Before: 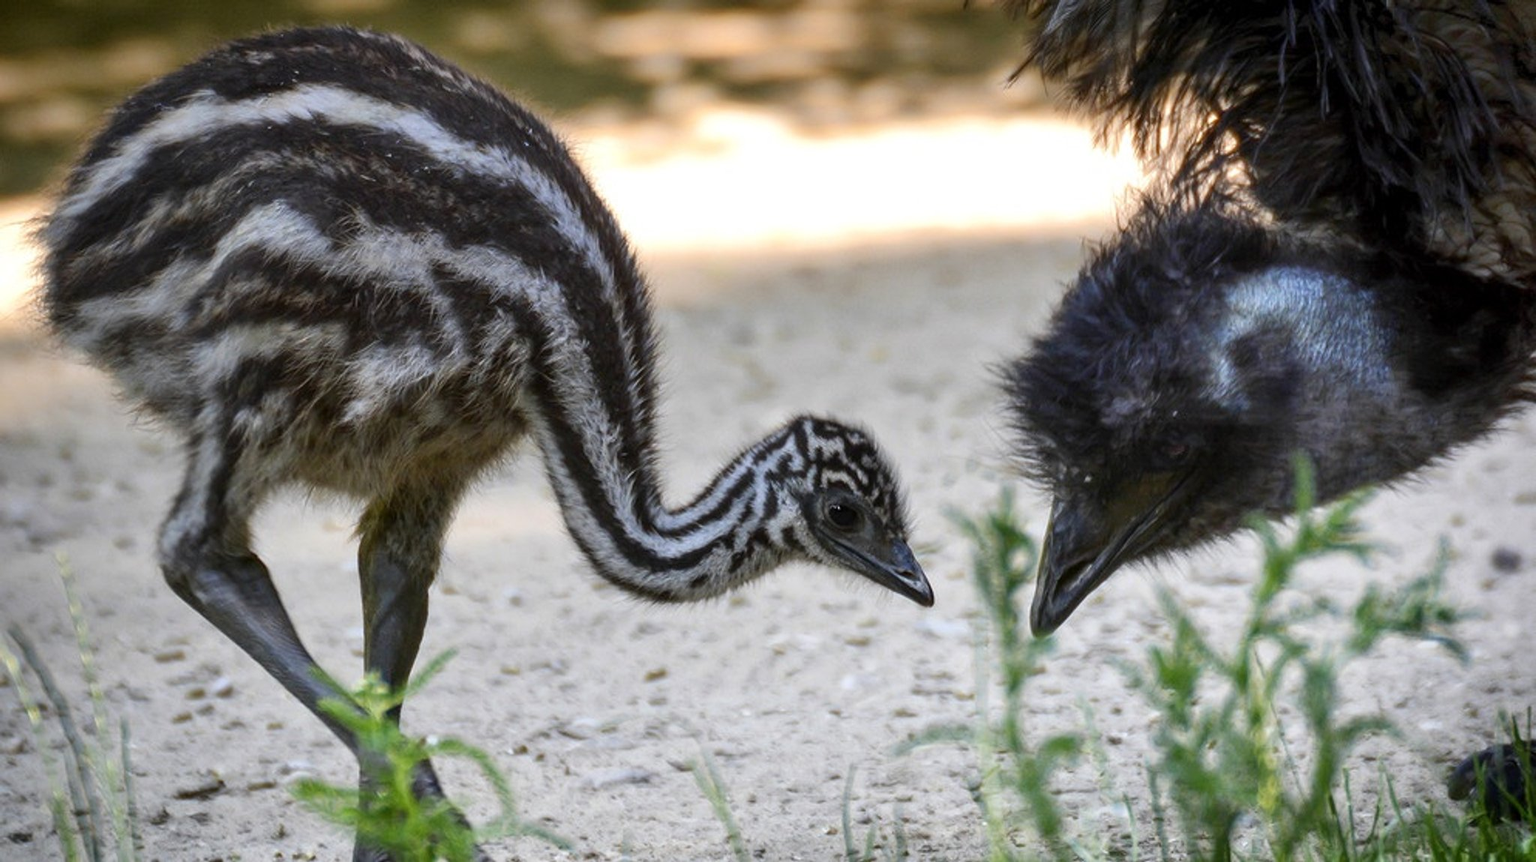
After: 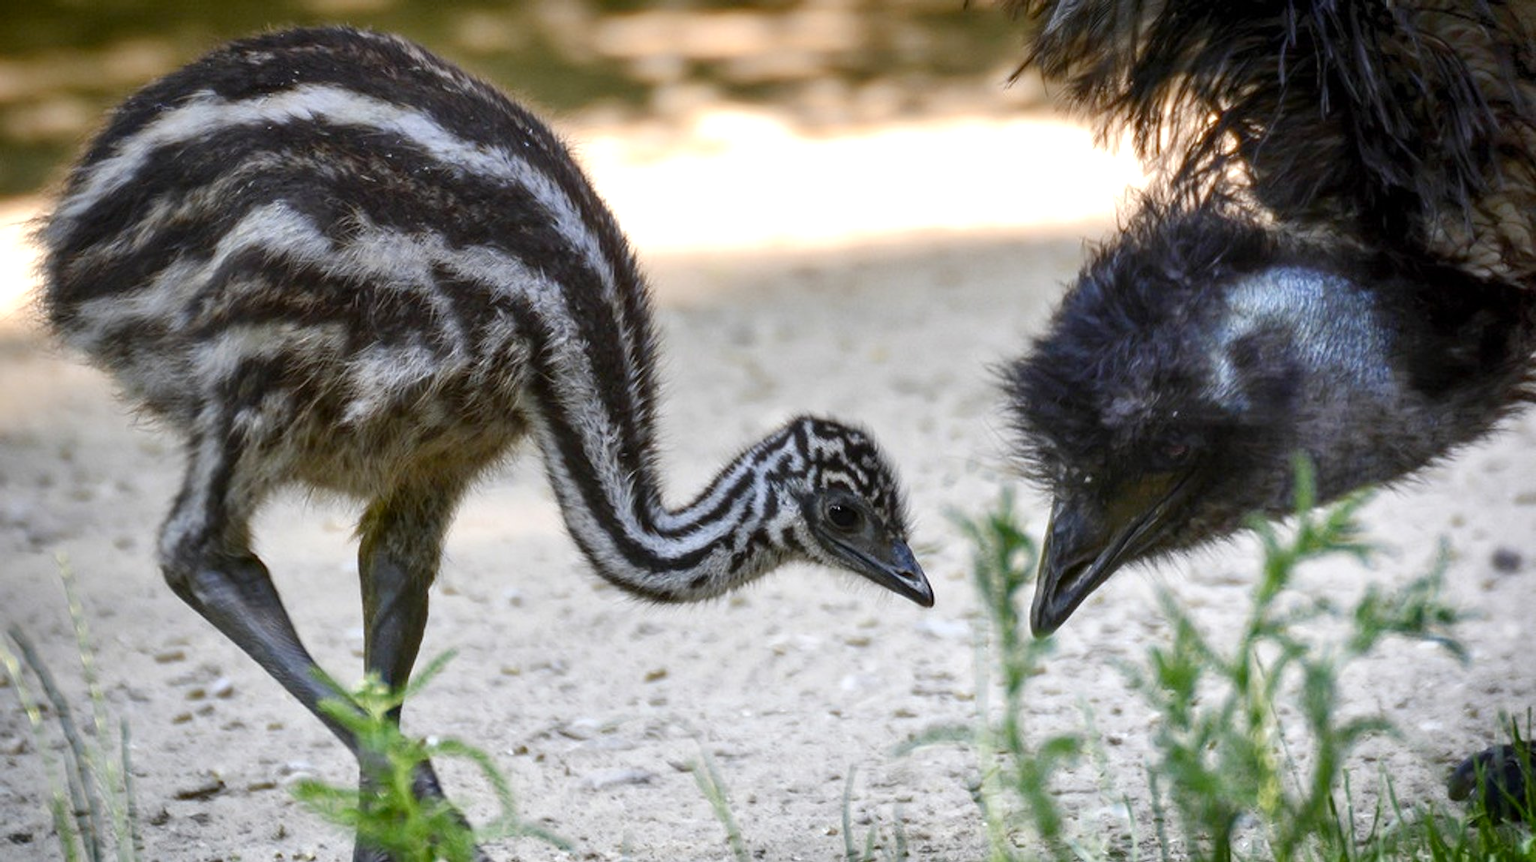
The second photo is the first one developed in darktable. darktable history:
color balance rgb: perceptual saturation grading › global saturation 0.07%, perceptual saturation grading › highlights -19.9%, perceptual saturation grading › shadows 20.05%
exposure: exposure 0.21 EV, compensate exposure bias true, compensate highlight preservation false
